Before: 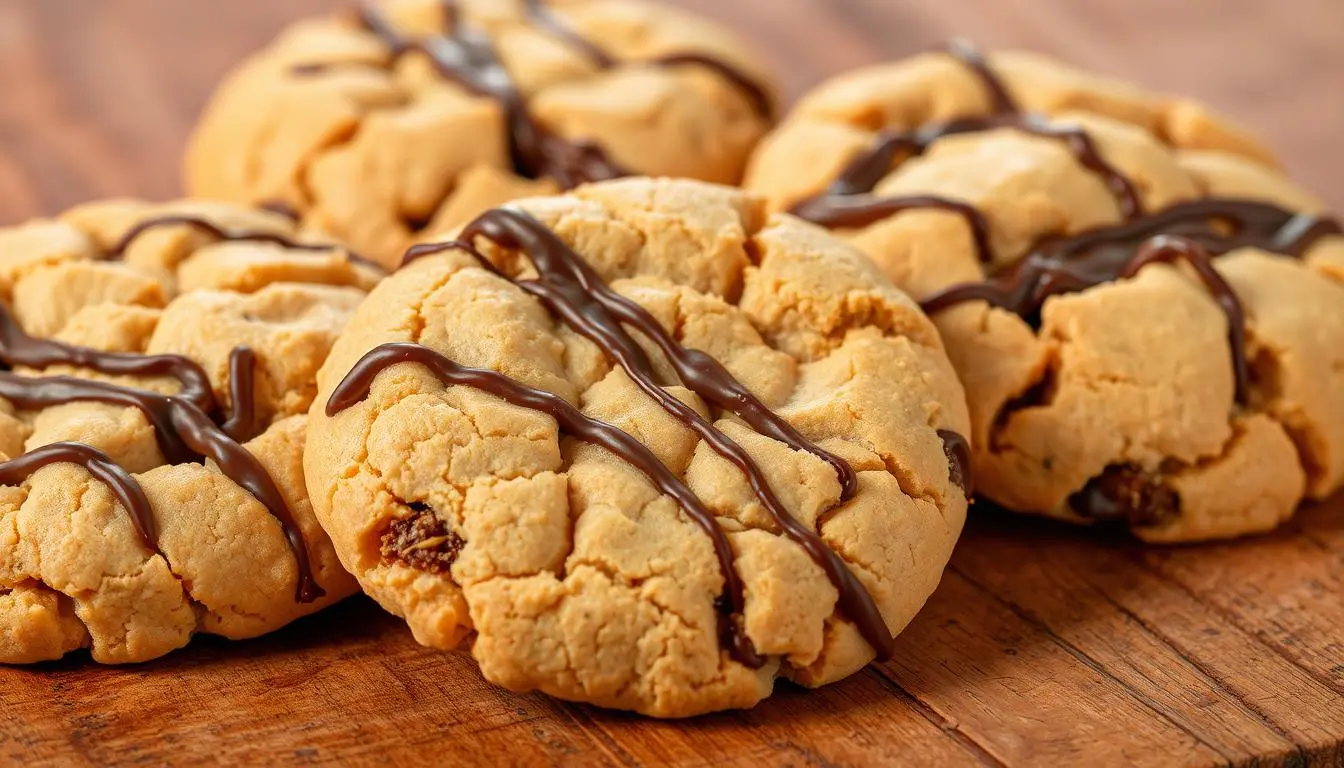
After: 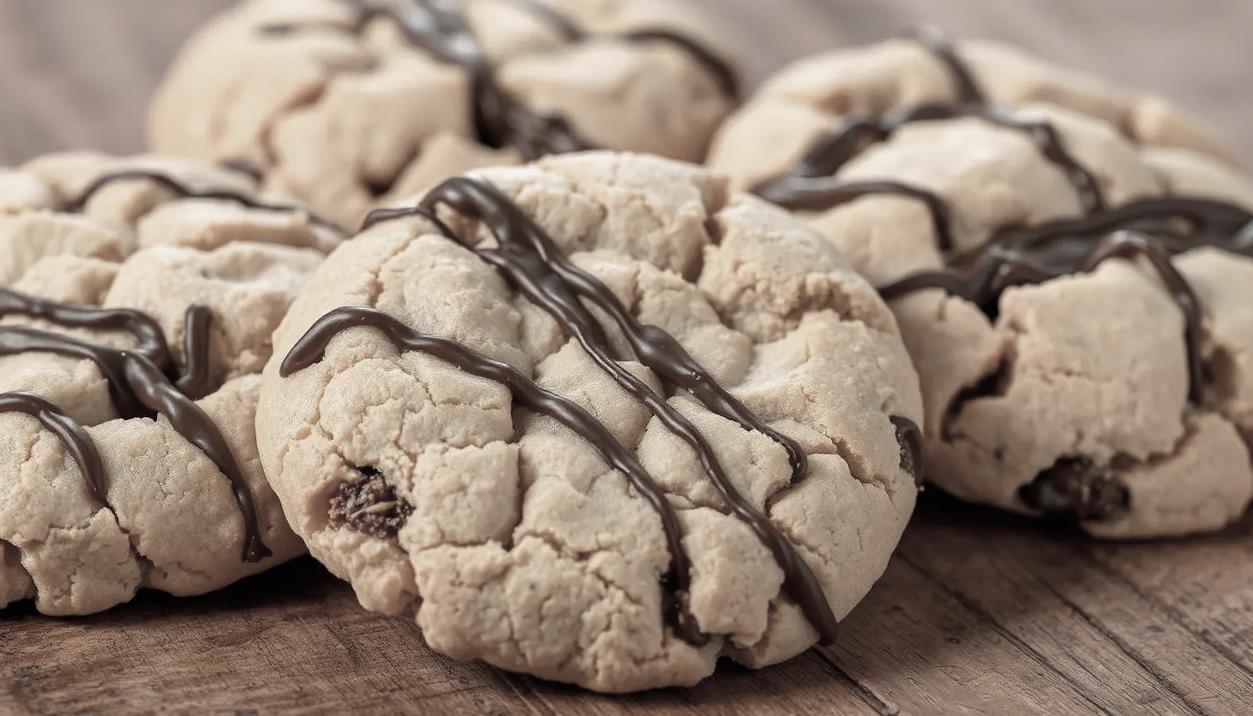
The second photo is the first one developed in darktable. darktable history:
crop and rotate: angle -2.38°
color correction: saturation 0.3
